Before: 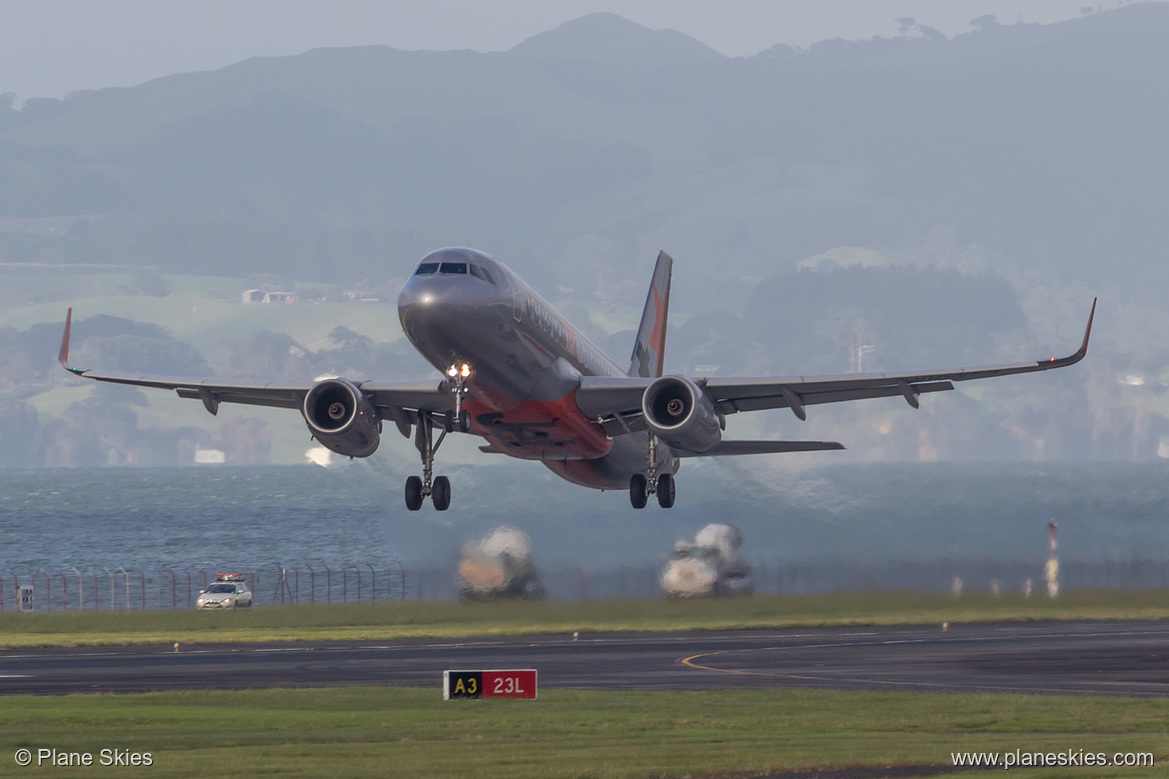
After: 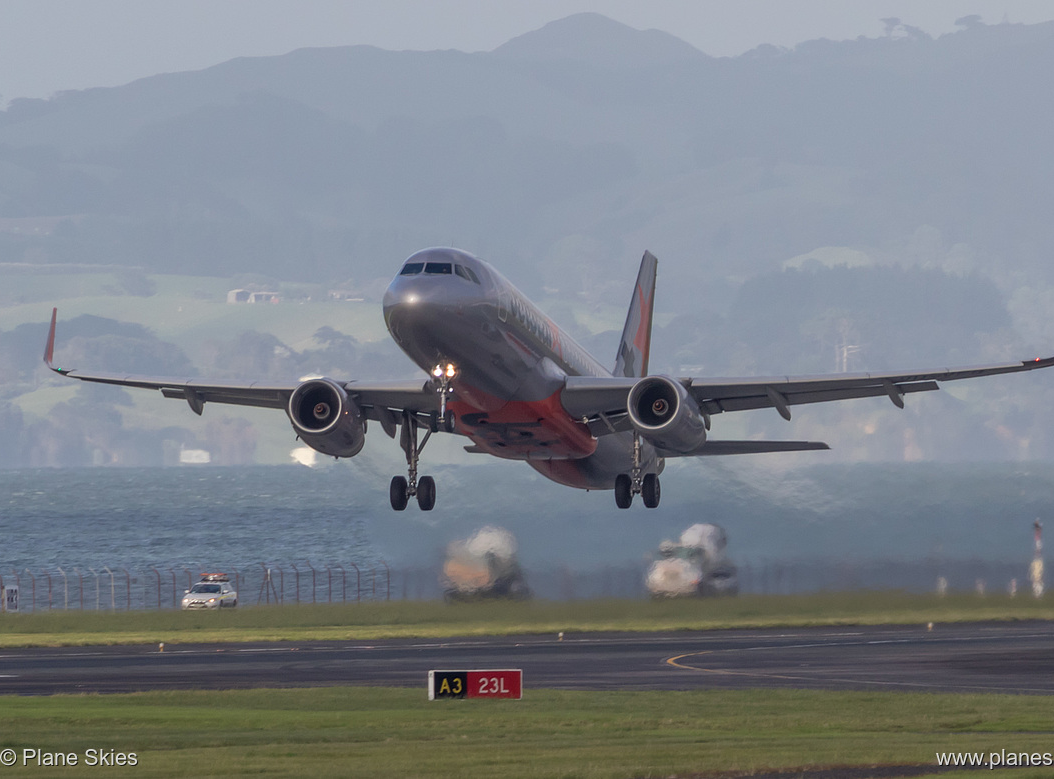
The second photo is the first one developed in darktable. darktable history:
crop and rotate: left 1.327%, right 8.501%
